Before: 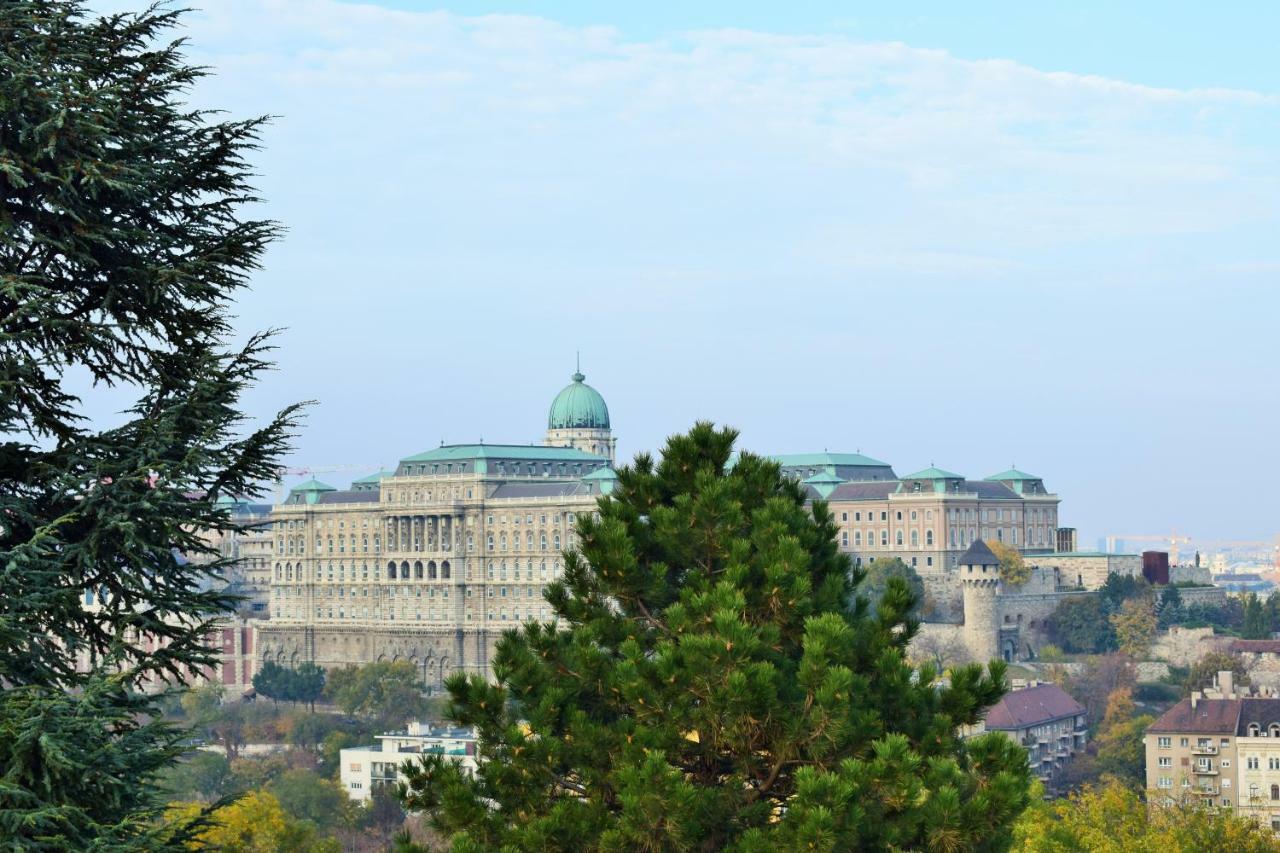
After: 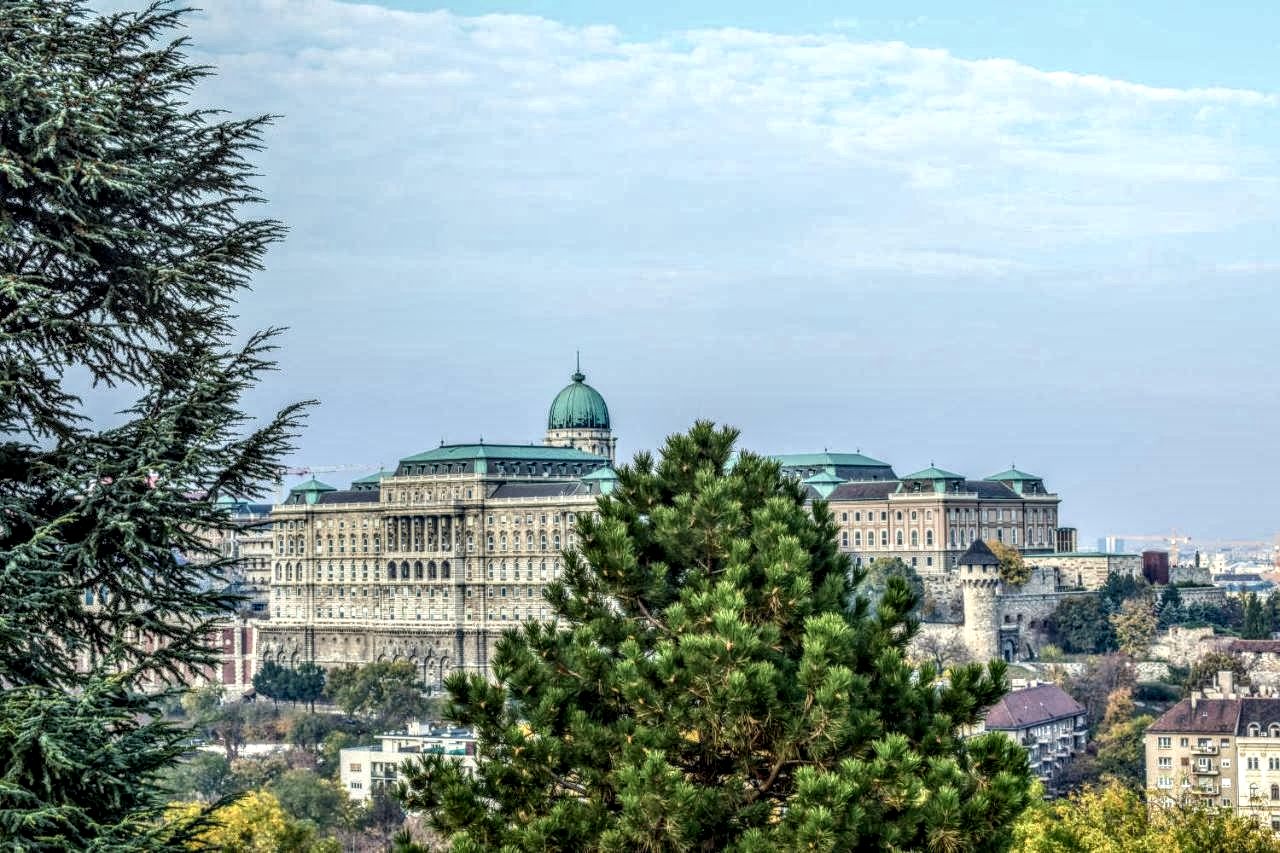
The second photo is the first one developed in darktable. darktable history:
local contrast: highlights 3%, shadows 2%, detail 298%, midtone range 0.294
